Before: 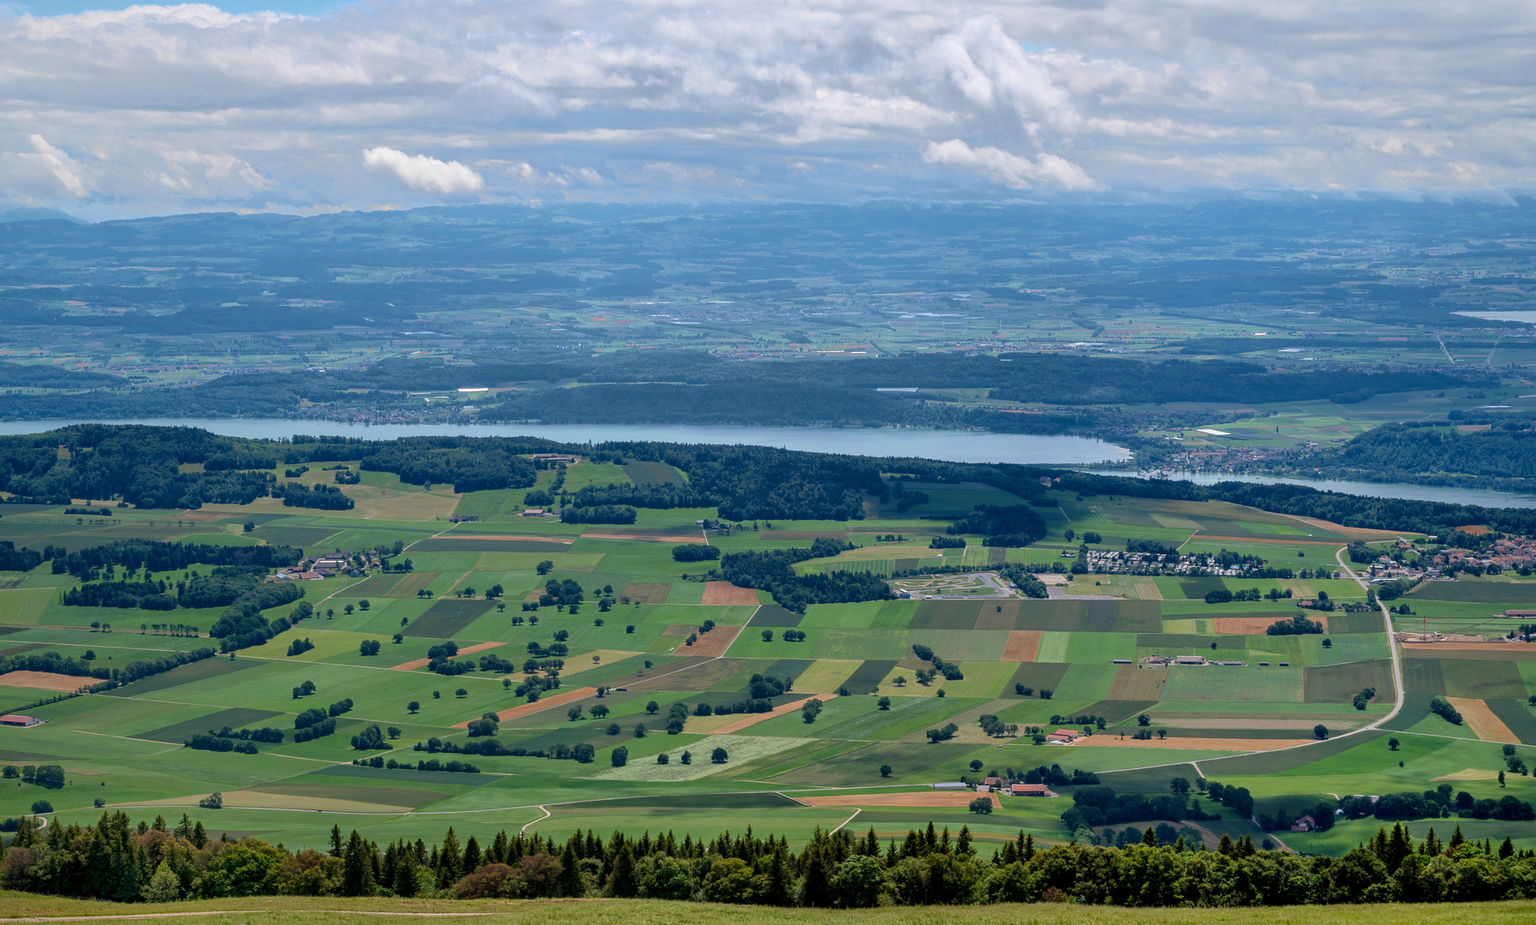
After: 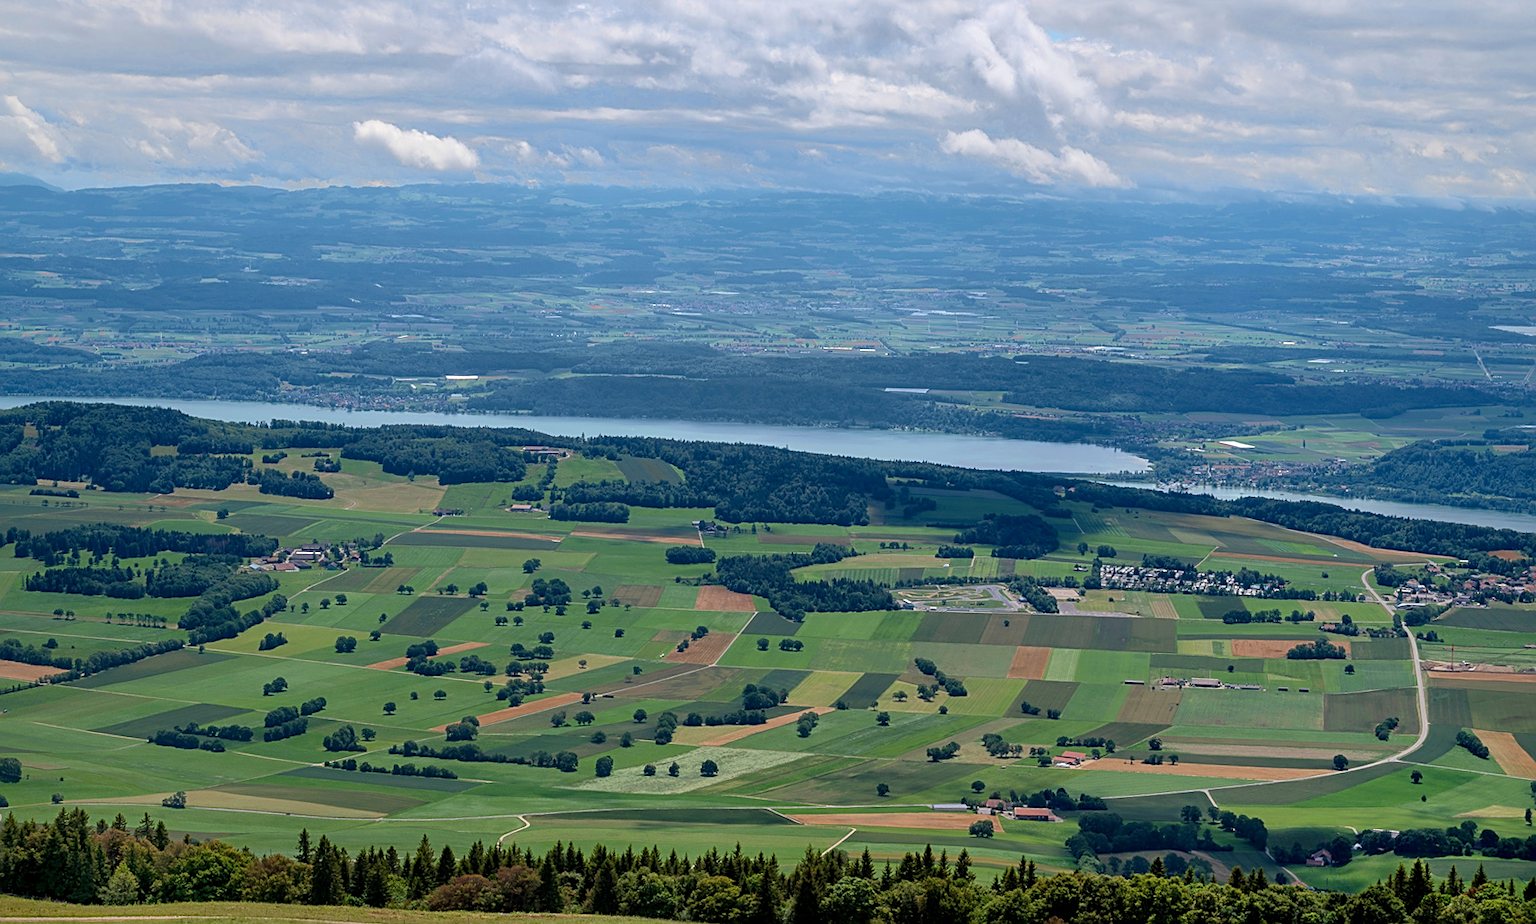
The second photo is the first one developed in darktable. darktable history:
crop and rotate: angle -1.69°
rotate and perspective: automatic cropping off
sharpen: amount 0.478
